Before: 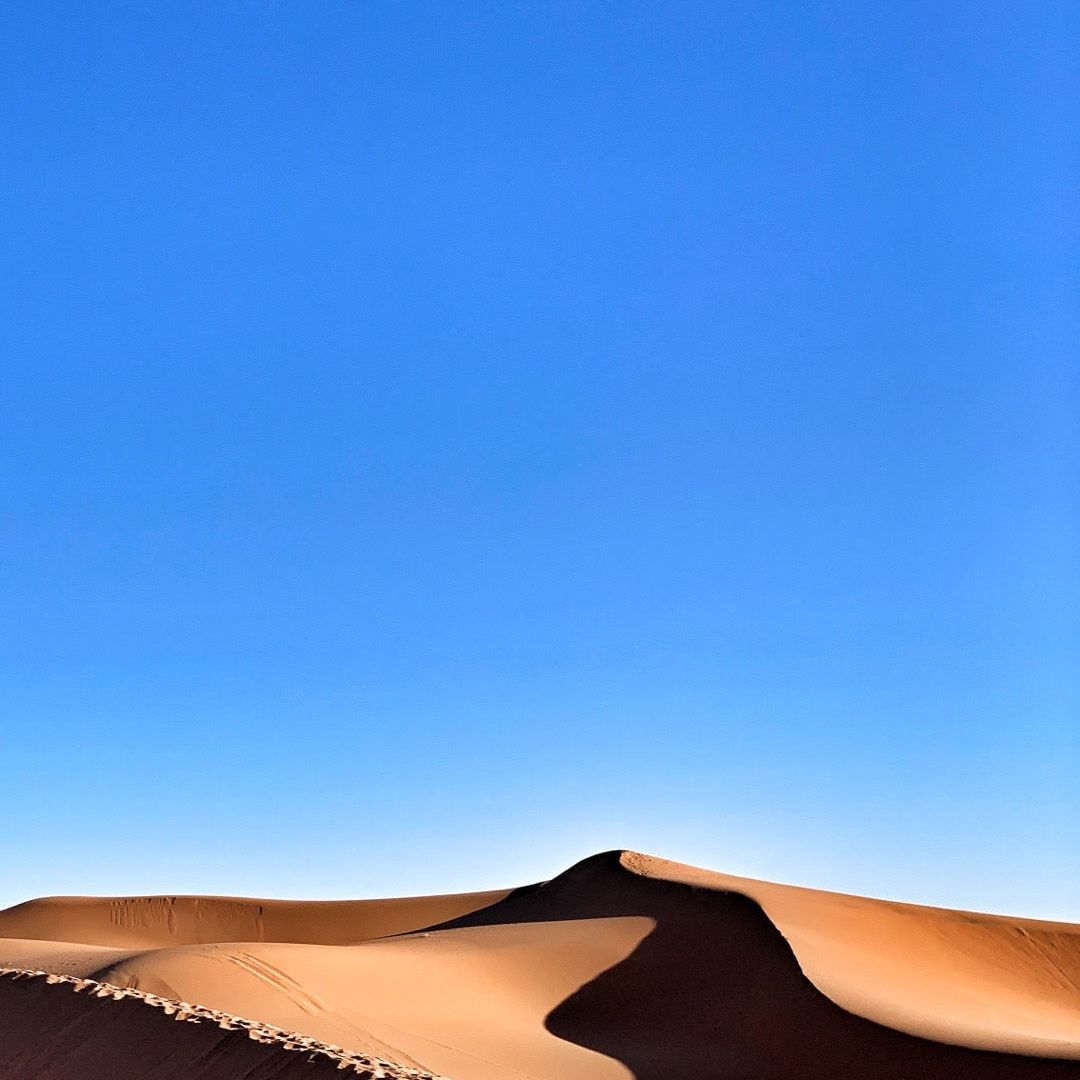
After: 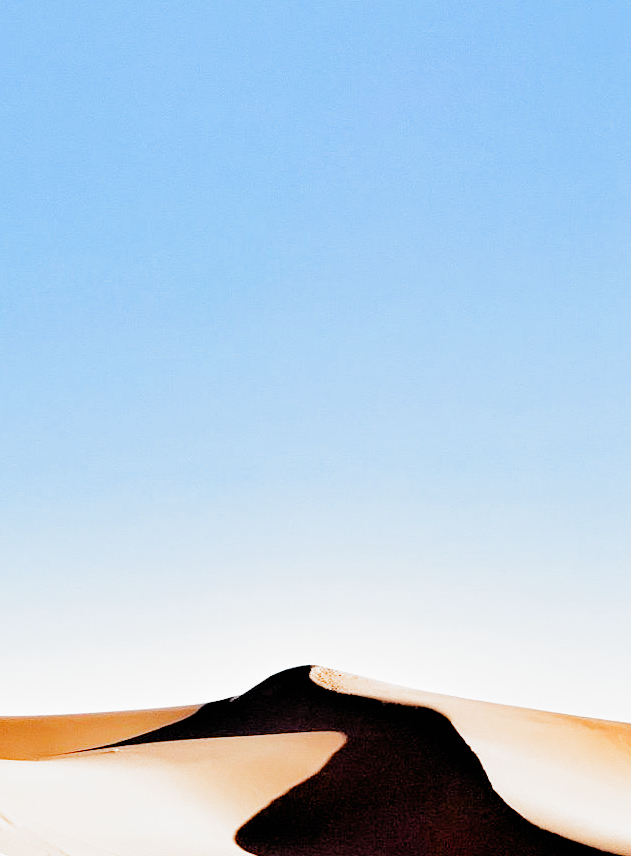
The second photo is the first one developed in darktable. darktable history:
crop and rotate: left 28.716%, top 17.312%, right 12.806%, bottom 3.394%
tone equalizer: -8 EV 0.994 EV, -7 EV 0.963 EV, -6 EV 0.997 EV, -5 EV 1.01 EV, -4 EV 0.997 EV, -3 EV 0.725 EV, -2 EV 0.503 EV, -1 EV 0.262 EV, edges refinement/feathering 500, mask exposure compensation -1.57 EV, preserve details no
exposure: black level correction 0.001, exposure 1 EV, compensate highlight preservation false
filmic rgb: black relative exposure -5.06 EV, white relative exposure 3.97 EV, threshold 5.95 EV, hardness 2.9, contrast 1.3, highlights saturation mix -11.22%, add noise in highlights 0.002, preserve chrominance no, color science v3 (2019), use custom middle-gray values true, iterations of high-quality reconstruction 0, contrast in highlights soft, enable highlight reconstruction true
